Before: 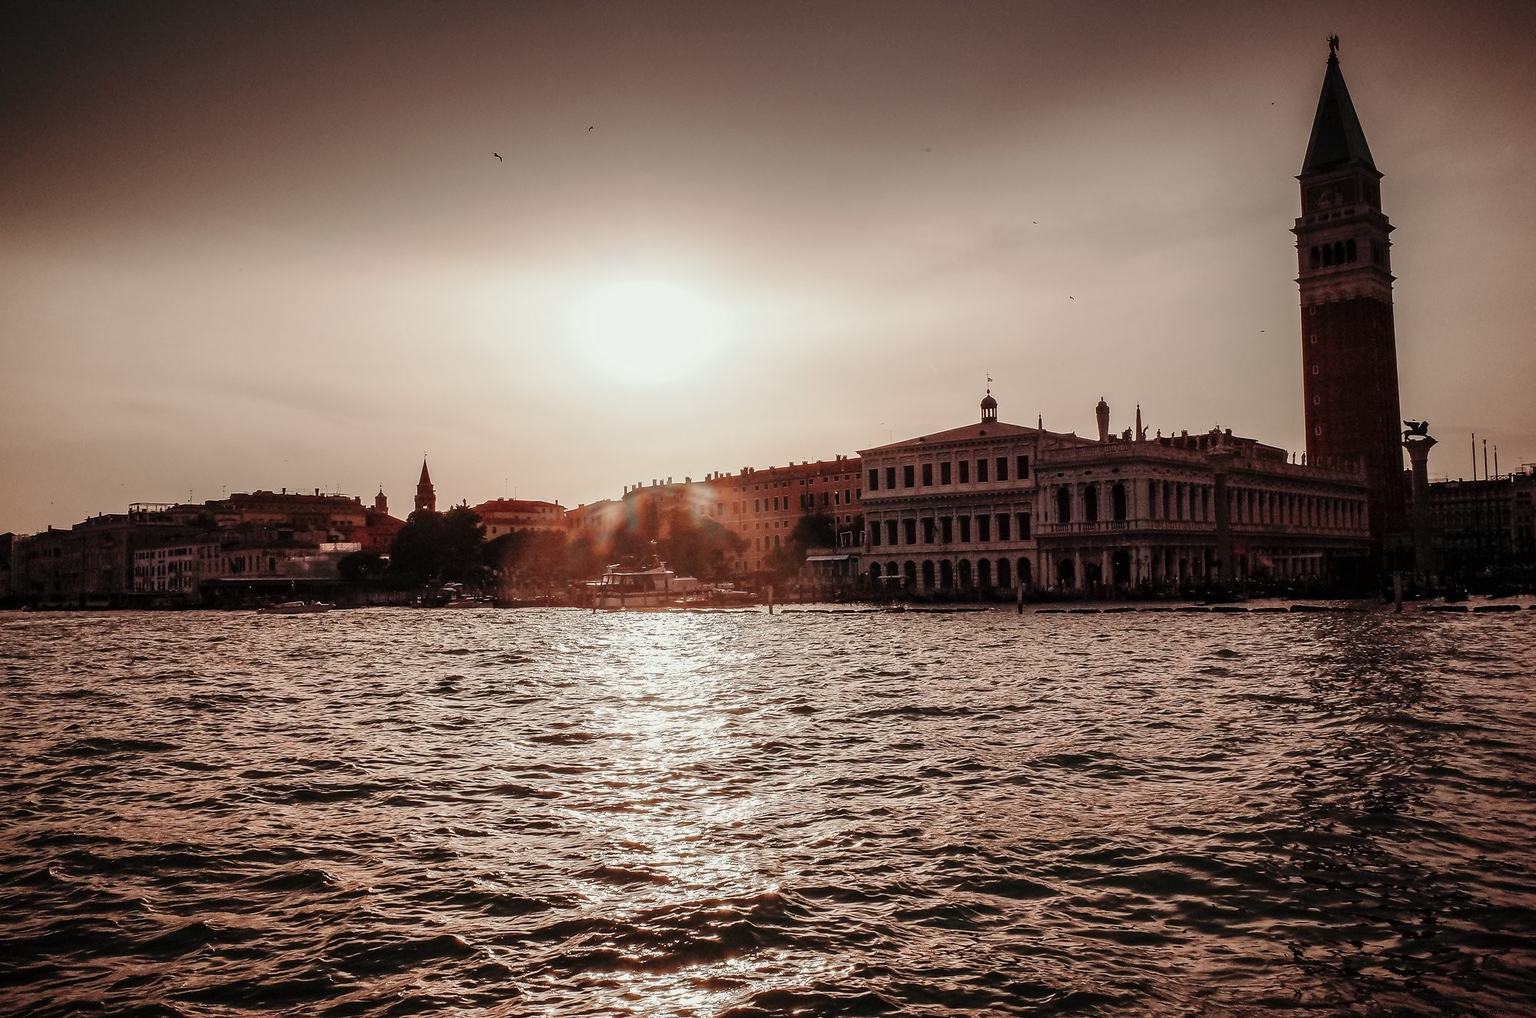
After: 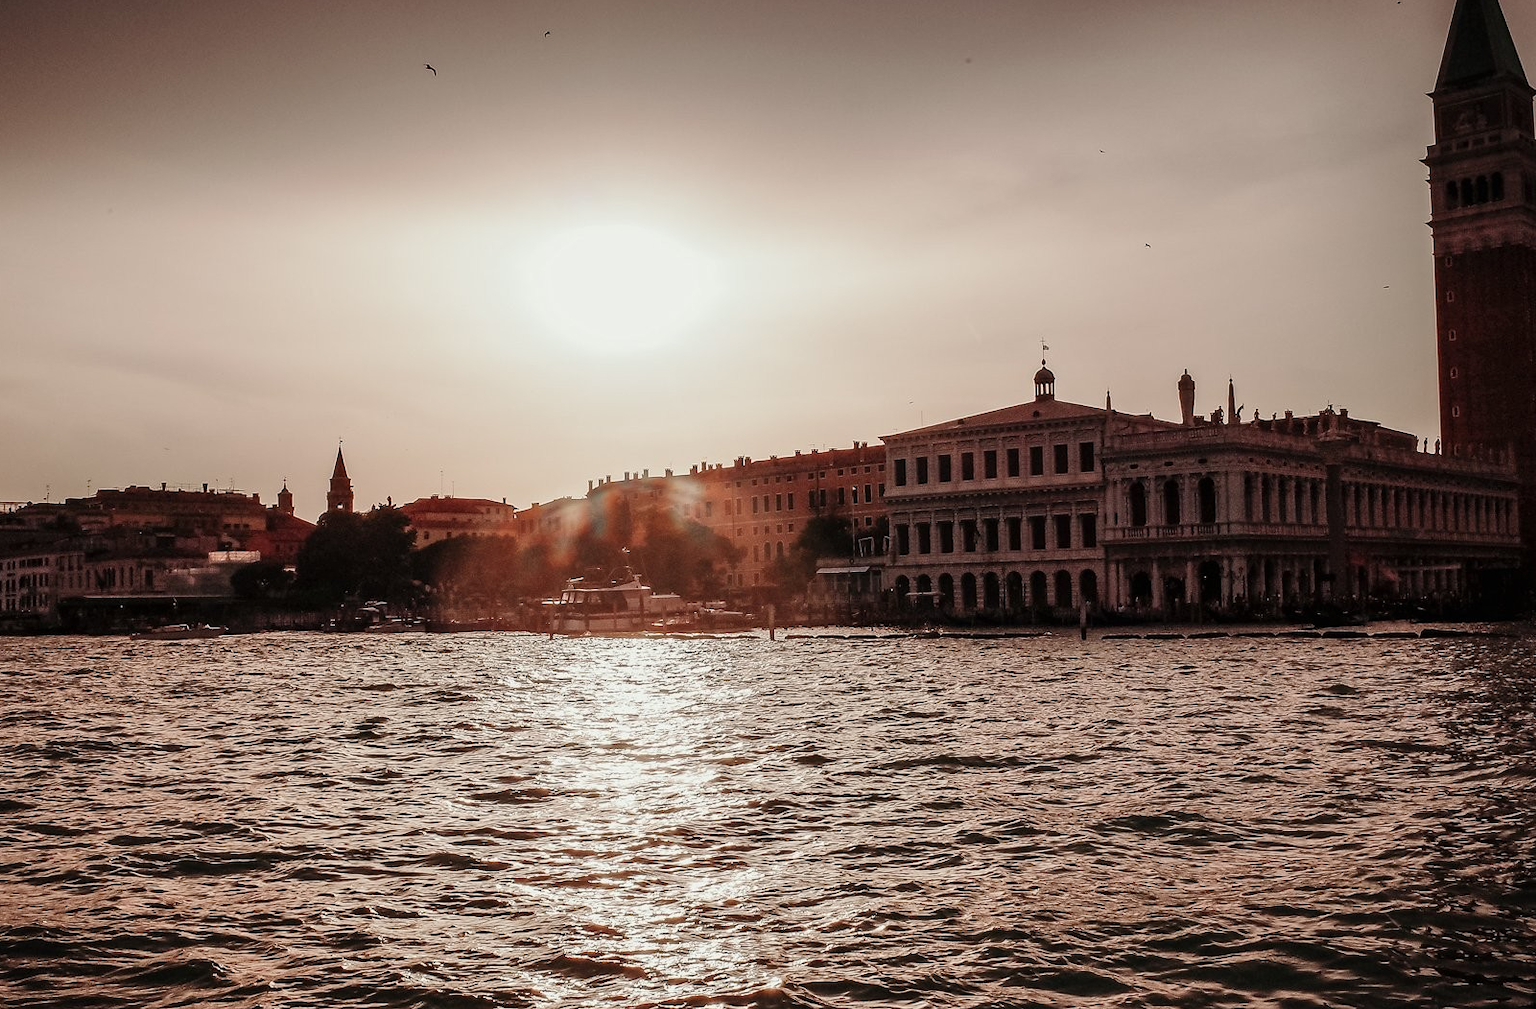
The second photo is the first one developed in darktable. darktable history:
crop and rotate: left 9.982%, top 10.028%, right 9.929%, bottom 10.504%
